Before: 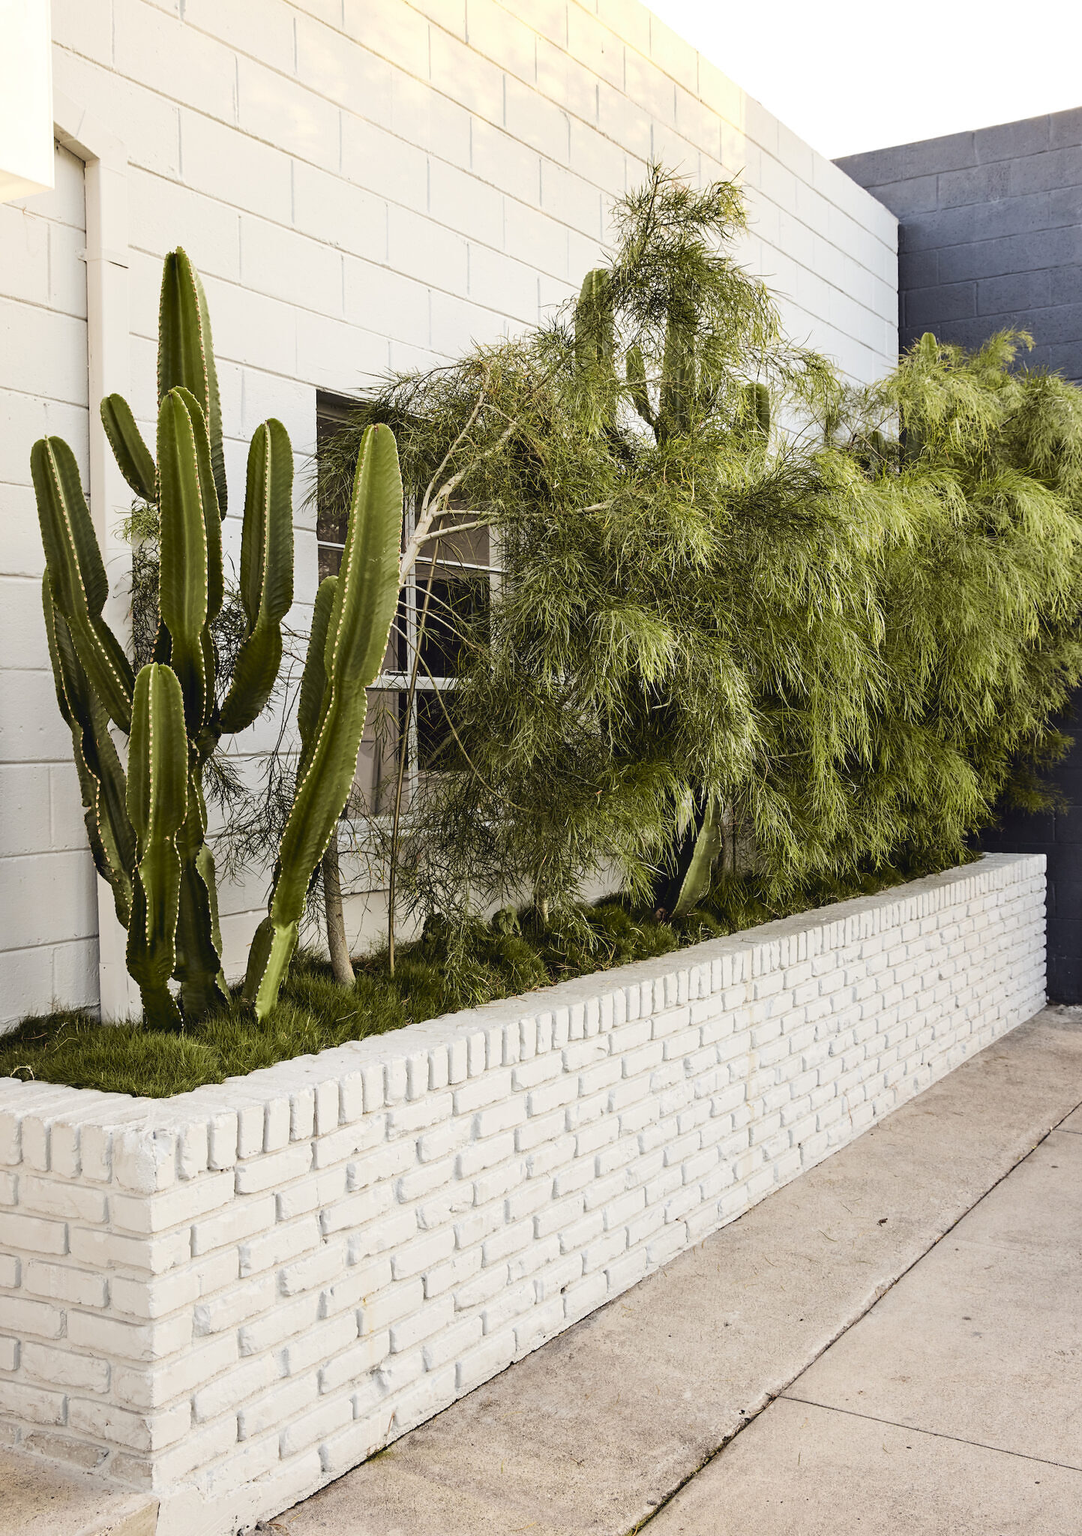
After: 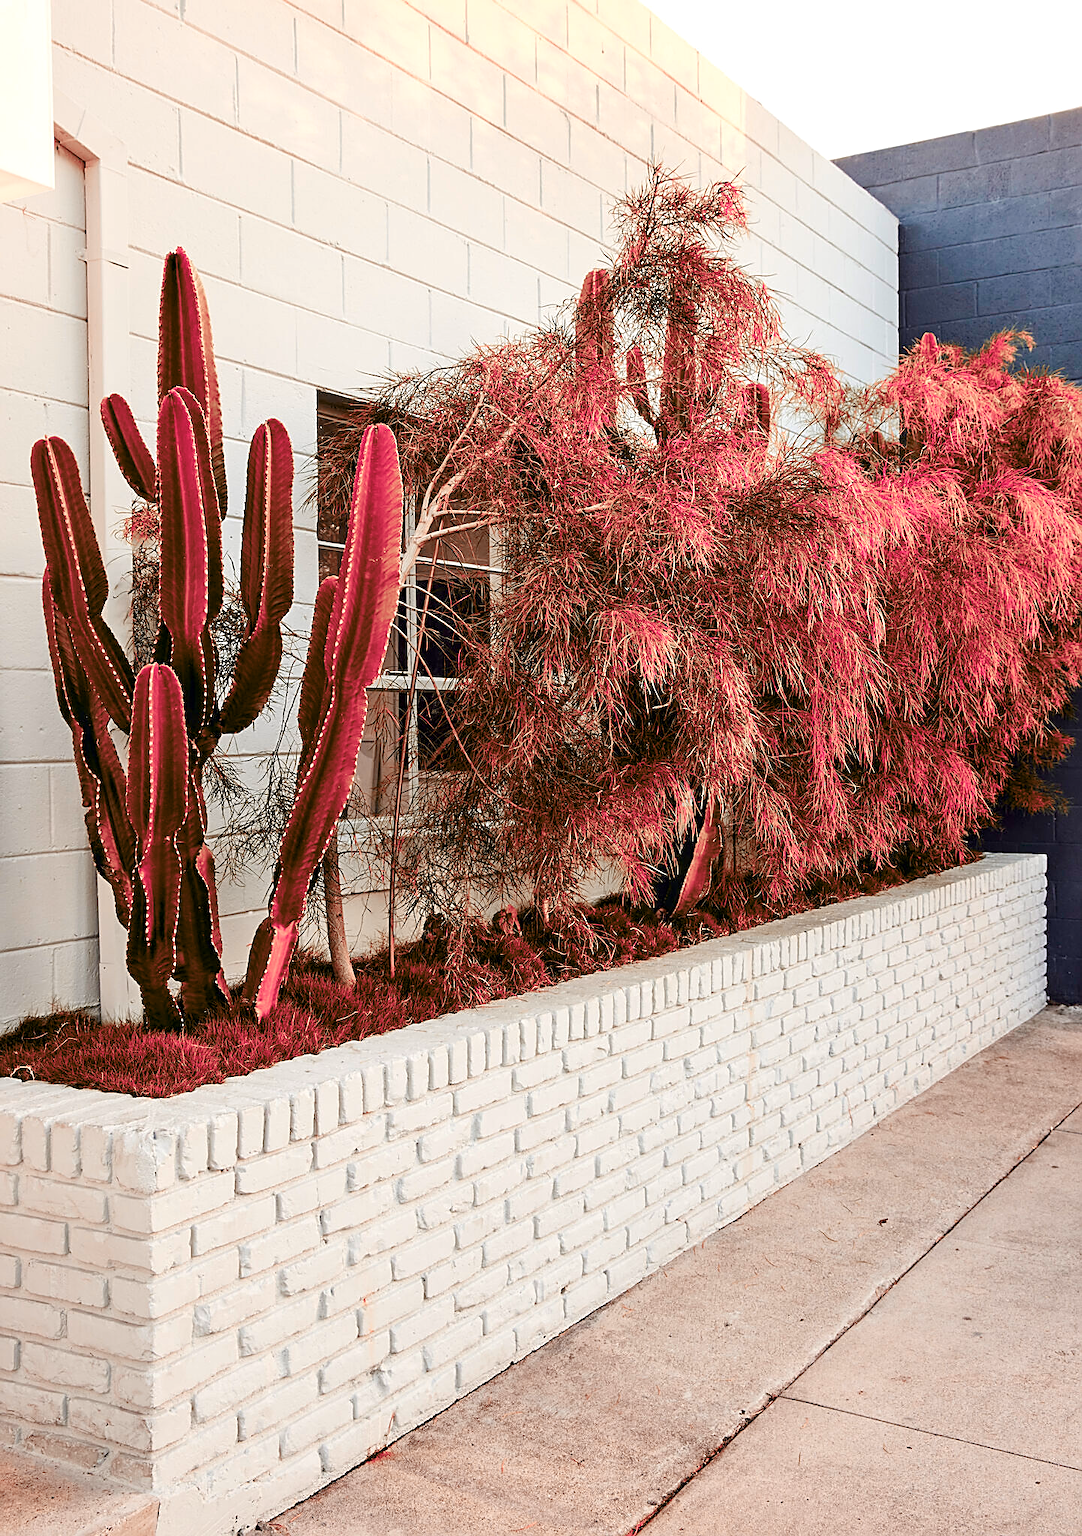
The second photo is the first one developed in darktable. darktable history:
color zones: curves: ch2 [(0, 0.488) (0.143, 0.417) (0.286, 0.212) (0.429, 0.179) (0.571, 0.154) (0.714, 0.415) (0.857, 0.495) (1, 0.488)]
local contrast: highlights 102%, shadows 99%, detail 120%, midtone range 0.2
color balance rgb: perceptual saturation grading › global saturation -0.013%, perceptual saturation grading › mid-tones 6.27%, perceptual saturation grading › shadows 71.364%, global vibrance 21.682%
sharpen: on, module defaults
